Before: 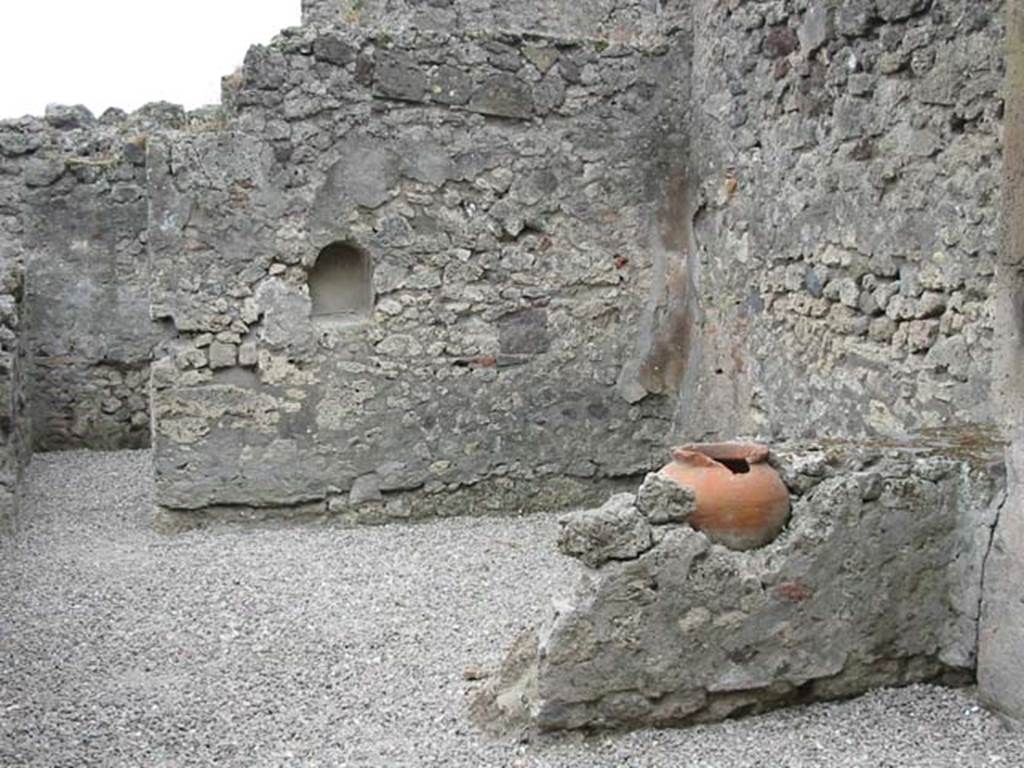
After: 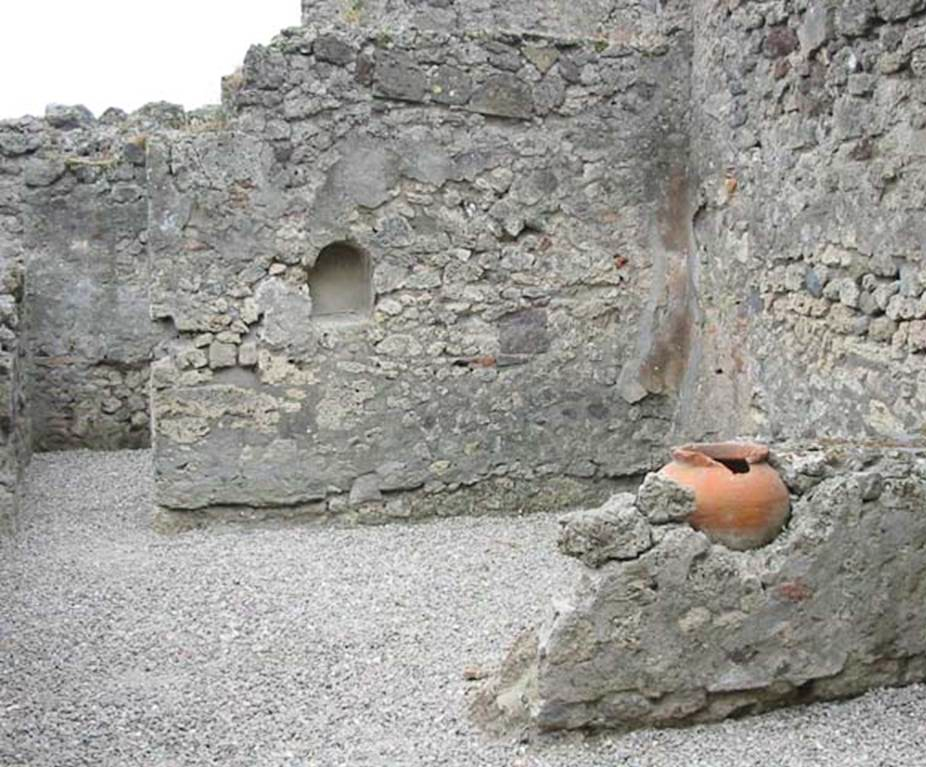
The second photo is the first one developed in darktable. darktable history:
crop: right 9.509%, bottom 0.031%
contrast brightness saturation: contrast 0.07, brightness 0.08, saturation 0.18
